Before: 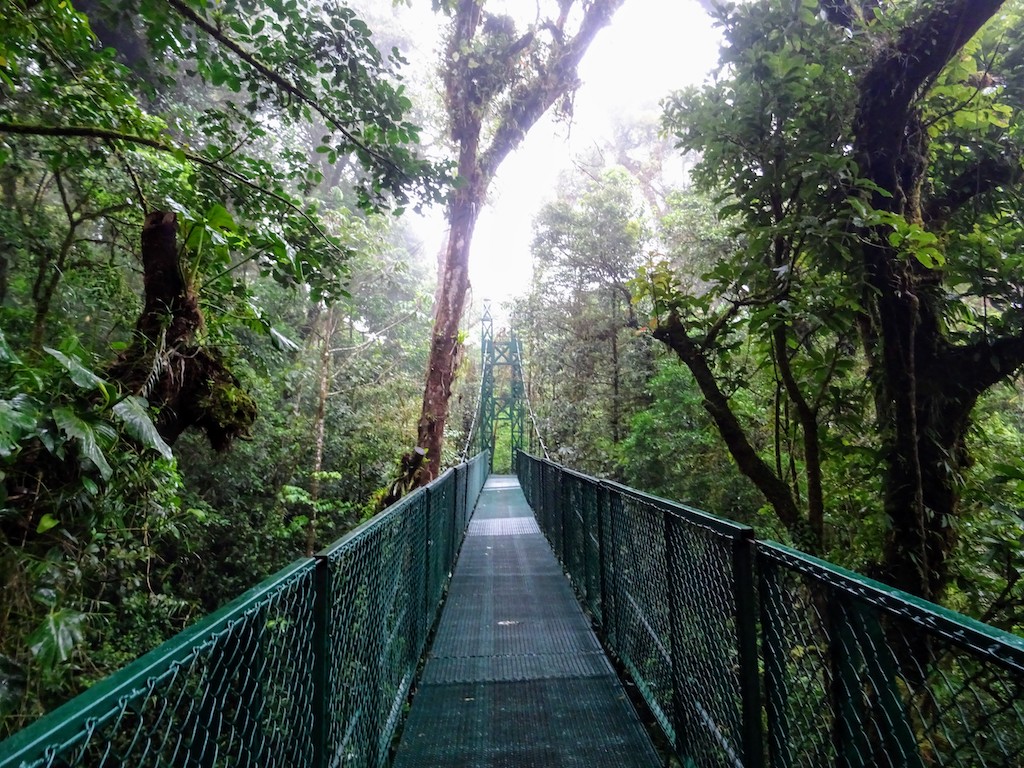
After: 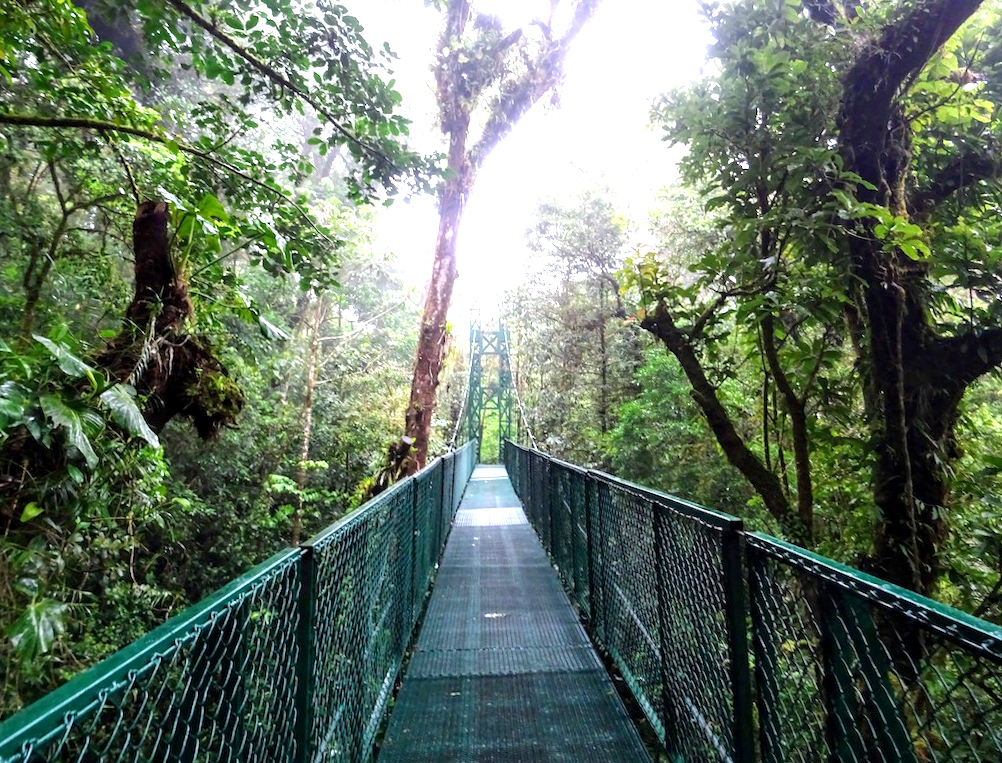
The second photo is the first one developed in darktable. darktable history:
exposure: black level correction 0.001, exposure 0.955 EV, compensate exposure bias true, compensate highlight preservation false
rotate and perspective: rotation 0.226°, lens shift (vertical) -0.042, crop left 0.023, crop right 0.982, crop top 0.006, crop bottom 0.994
